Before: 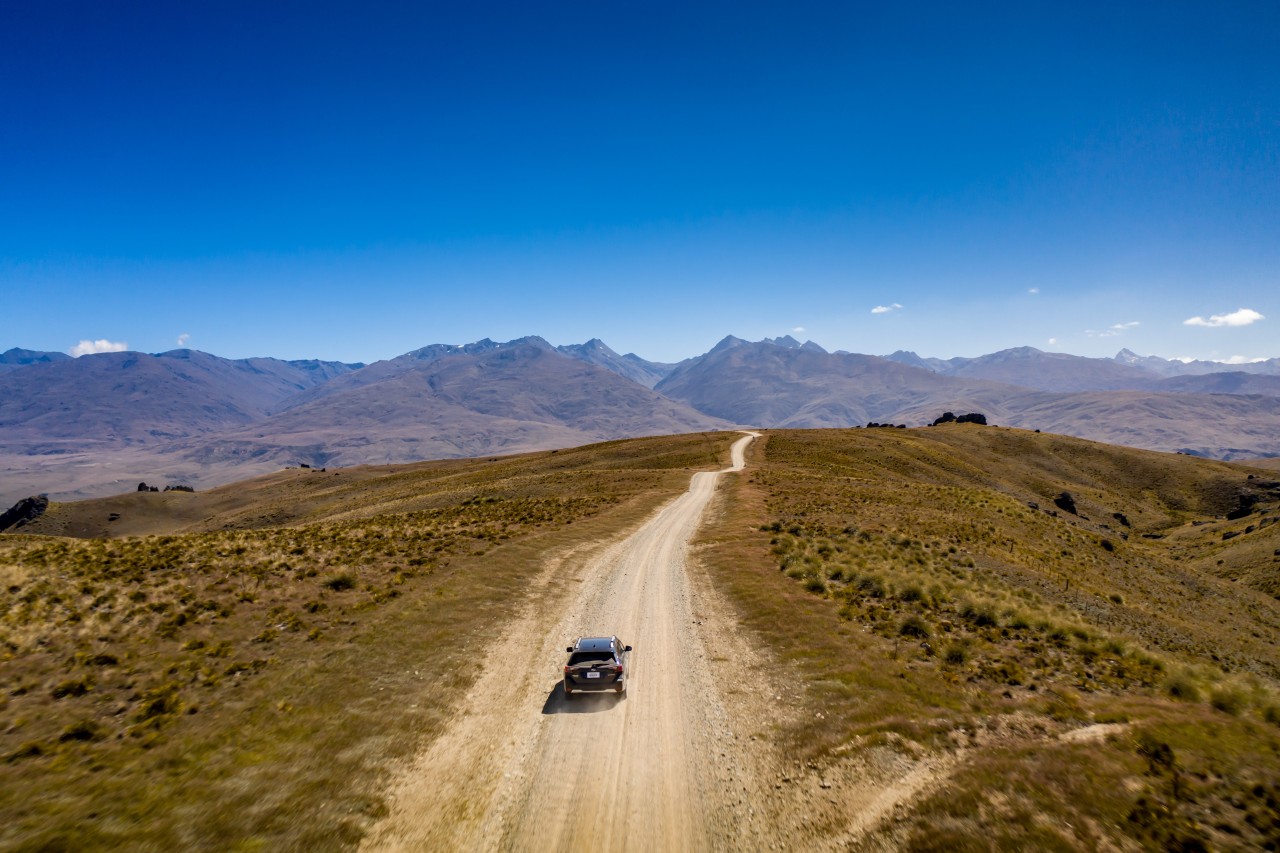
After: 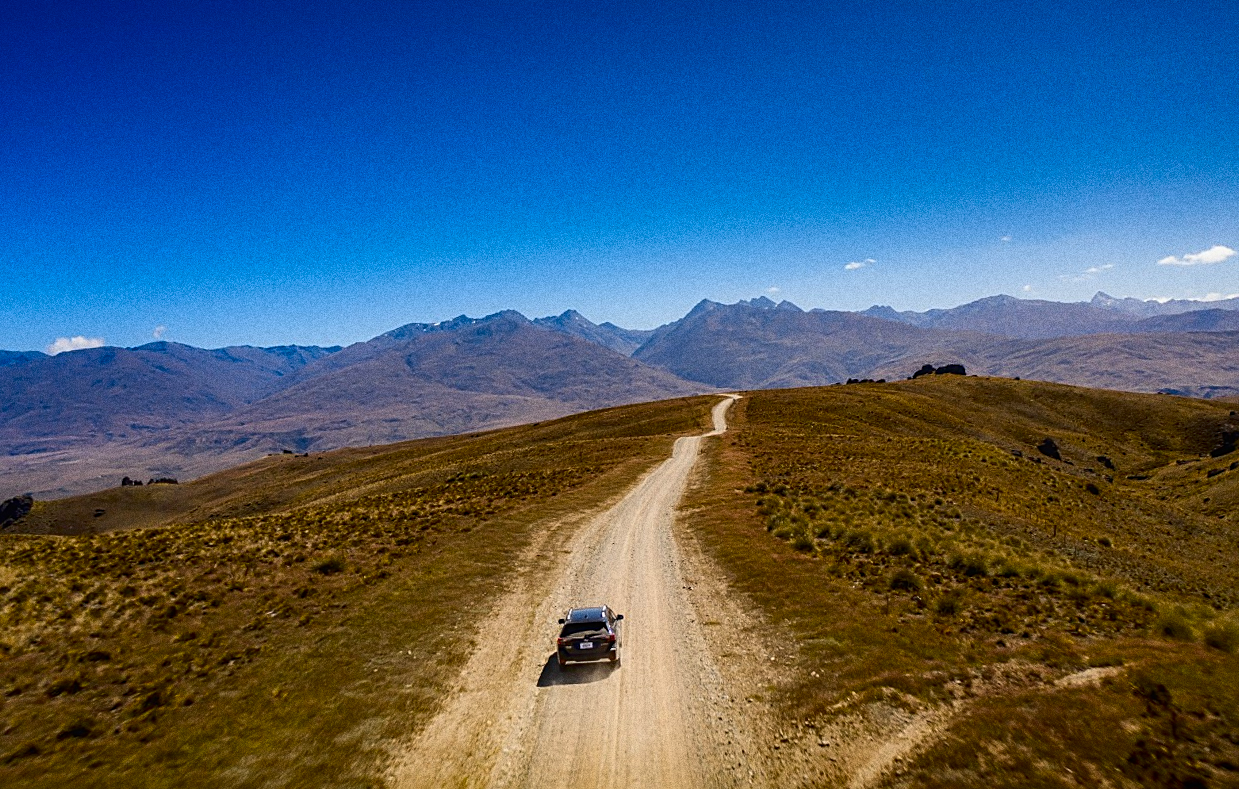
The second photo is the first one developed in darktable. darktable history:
color balance: on, module defaults
sharpen: on, module defaults
rotate and perspective: rotation -3°, crop left 0.031, crop right 0.968, crop top 0.07, crop bottom 0.93
contrast brightness saturation: contrast 0.12, brightness -0.12, saturation 0.2
contrast equalizer: y [[0.5, 0.488, 0.462, 0.461, 0.491, 0.5], [0.5 ×6], [0.5 ×6], [0 ×6], [0 ×6]]
grain: coarseness 0.09 ISO, strength 40%
